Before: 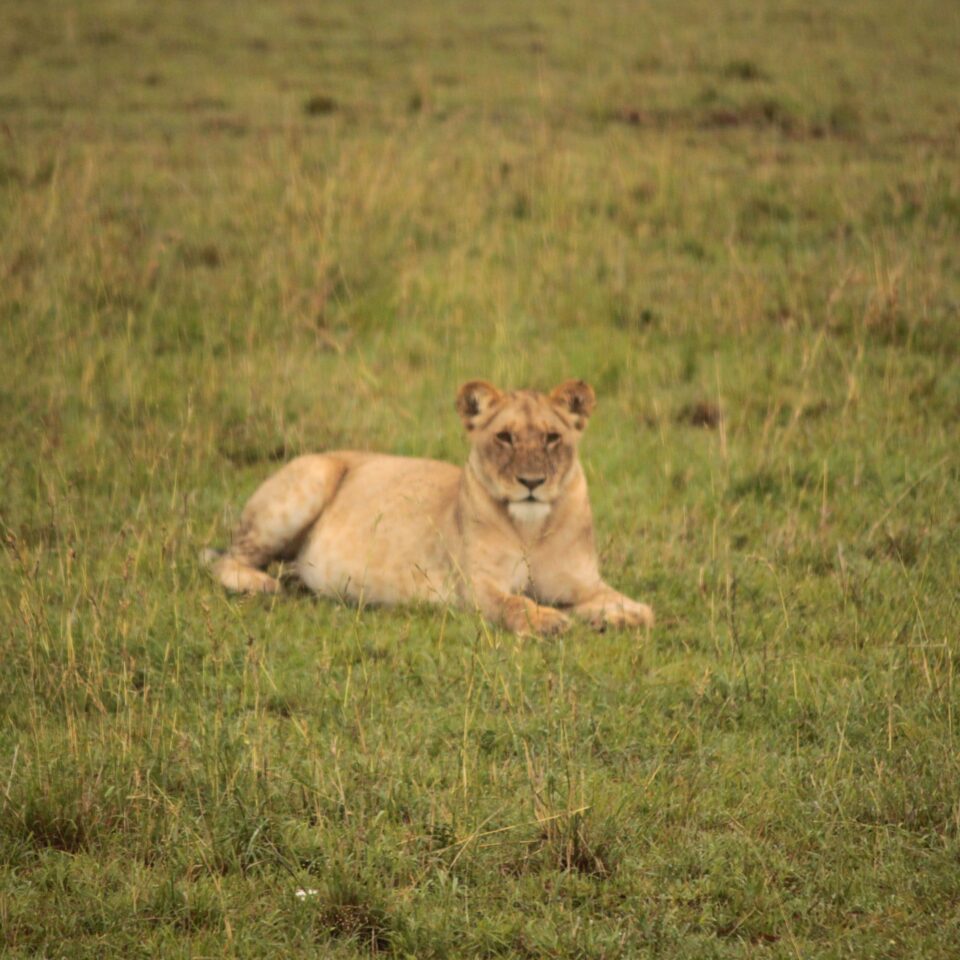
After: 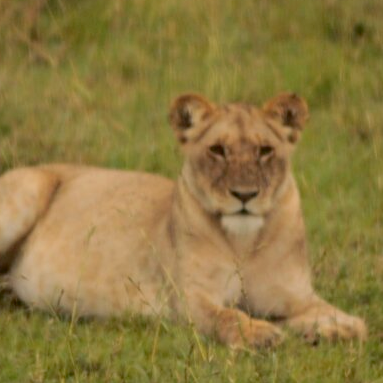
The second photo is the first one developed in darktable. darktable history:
crop: left 30%, top 30%, right 30%, bottom 30%
exposure: black level correction 0.011, exposure -0.478 EV, compensate highlight preservation false
